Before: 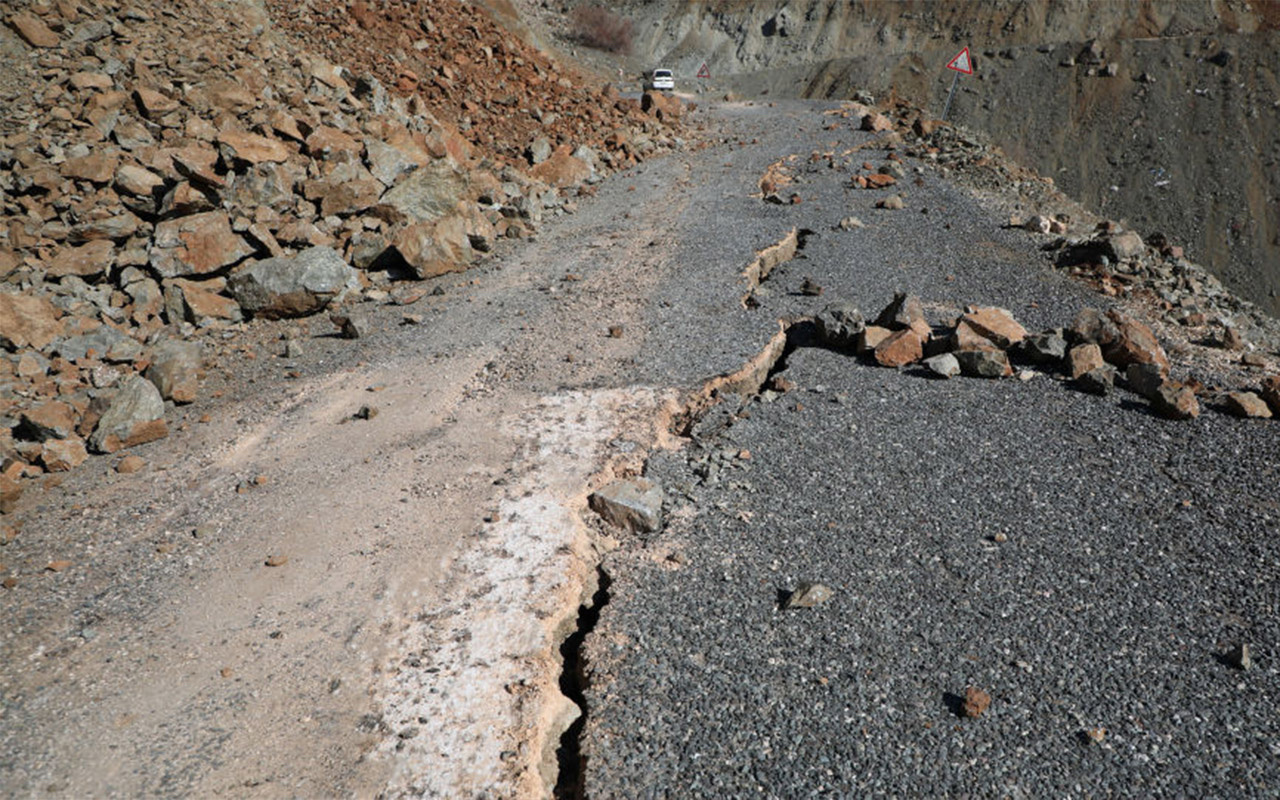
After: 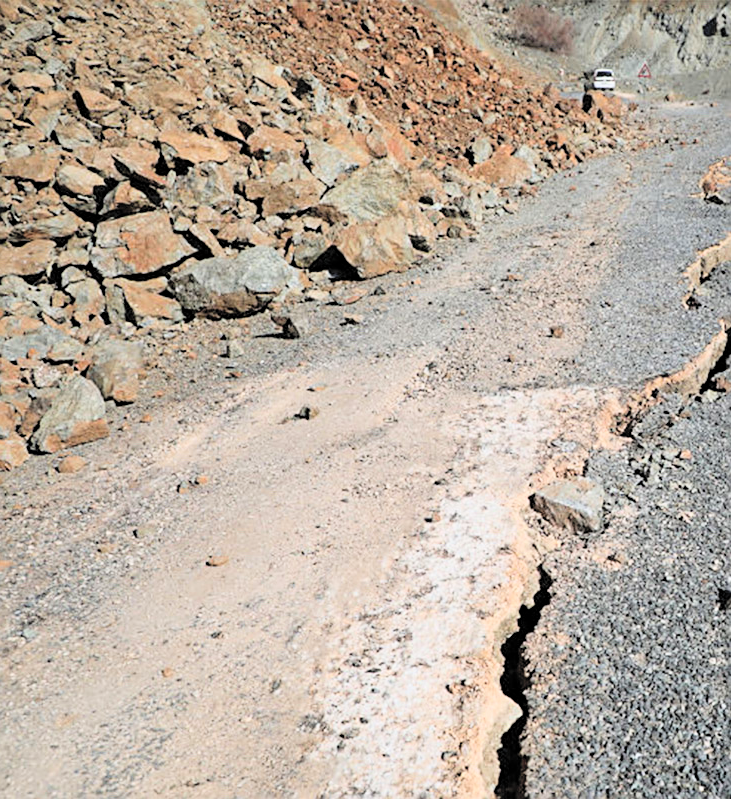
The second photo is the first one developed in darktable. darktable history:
tone equalizer: mask exposure compensation -0.49 EV
filmic rgb: middle gray luminance 9.04%, black relative exposure -10.58 EV, white relative exposure 3.44 EV, target black luminance 0%, hardness 5.96, latitude 59.56%, contrast 1.091, highlights saturation mix 6.3%, shadows ↔ highlights balance 29.3%
sharpen: on, module defaults
exposure: exposure 0.297 EV, compensate exposure bias true, compensate highlight preservation false
crop: left 4.639%, right 38.223%
contrast brightness saturation: contrast 0.097, brightness 0.307, saturation 0.141
